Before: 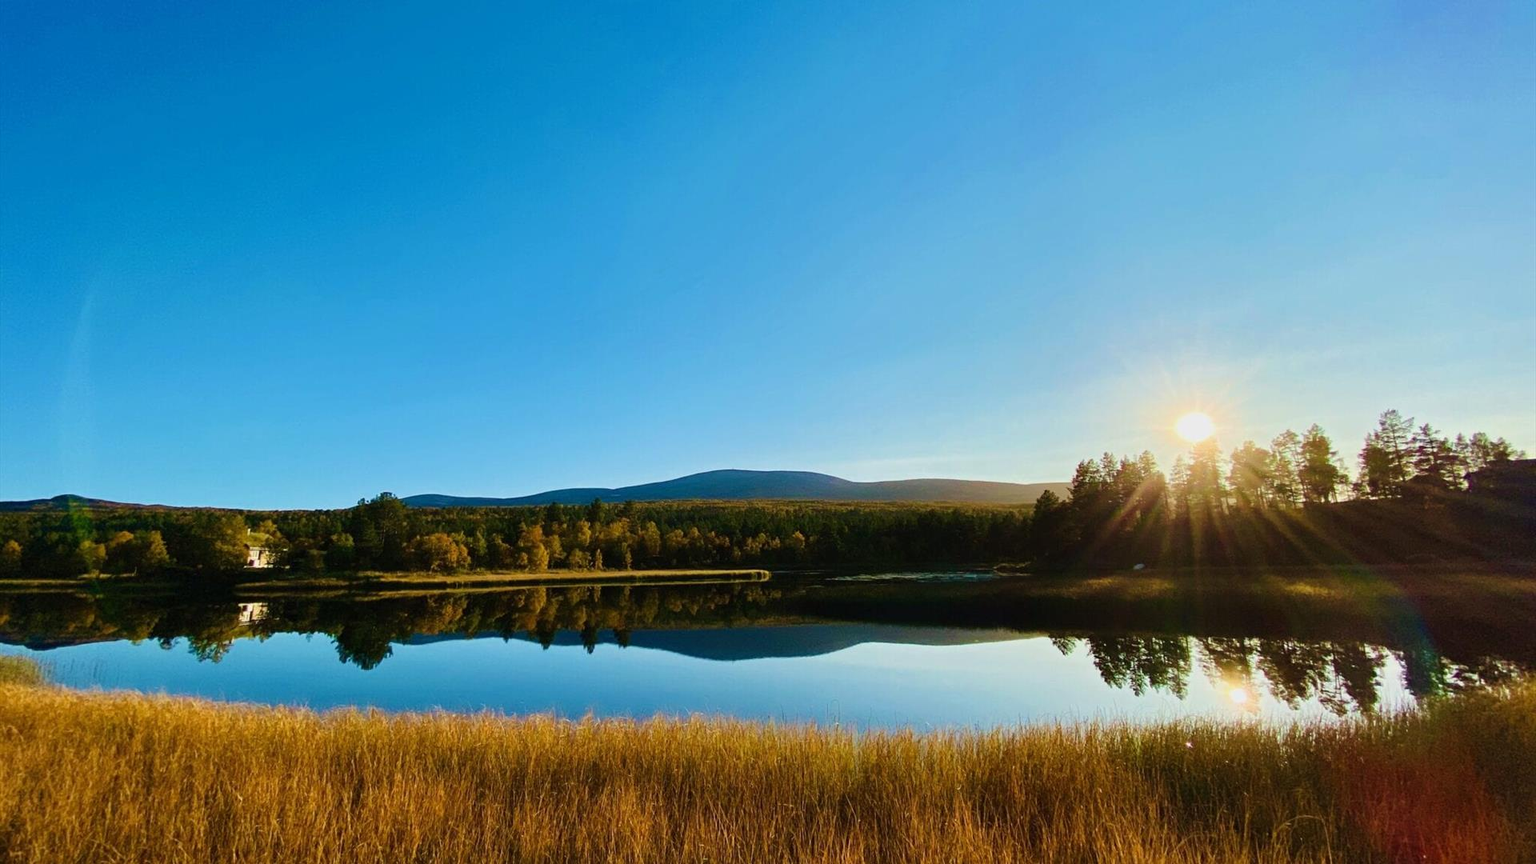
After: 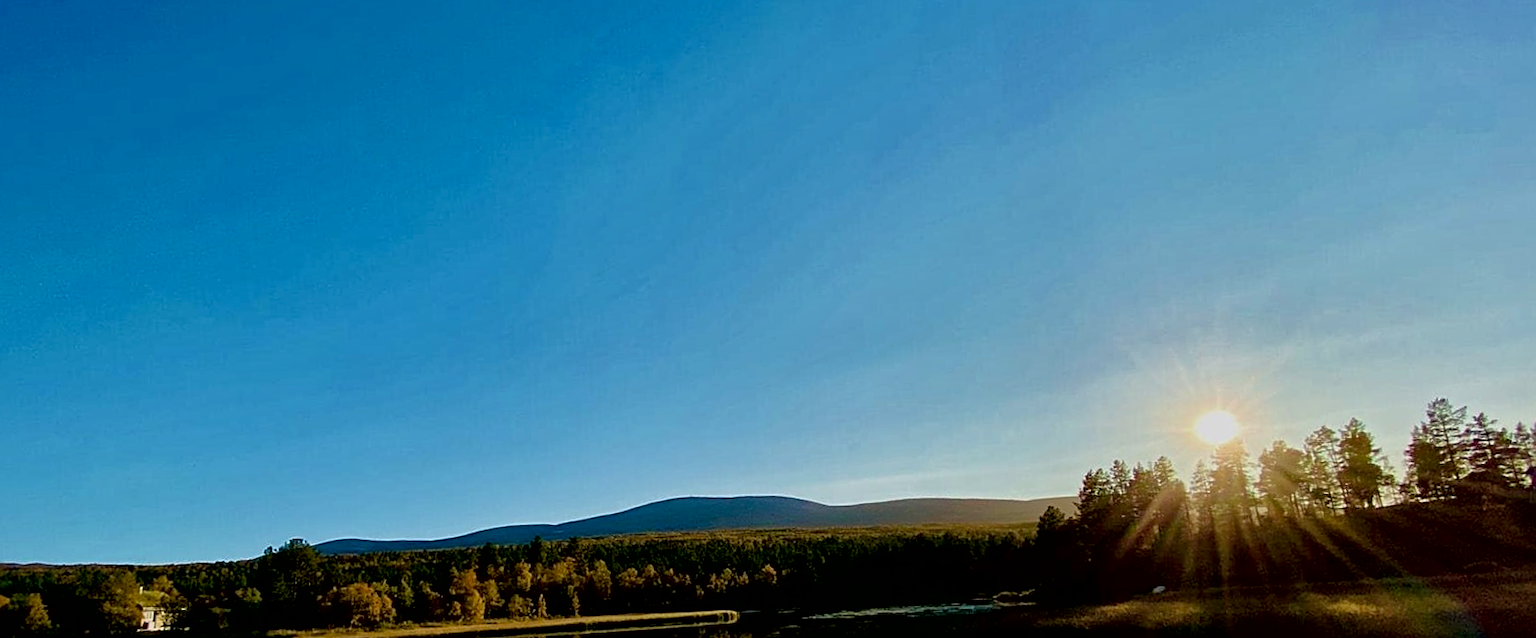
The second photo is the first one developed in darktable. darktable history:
sharpen: on, module defaults
crop and rotate: left 9.345%, top 7.22%, right 4.982%, bottom 32.331%
exposure: black level correction 0.011, exposure -0.478 EV, compensate highlight preservation false
local contrast: mode bilateral grid, contrast 20, coarseness 50, detail 179%, midtone range 0.2
rotate and perspective: rotation -2.29°, automatic cropping off
